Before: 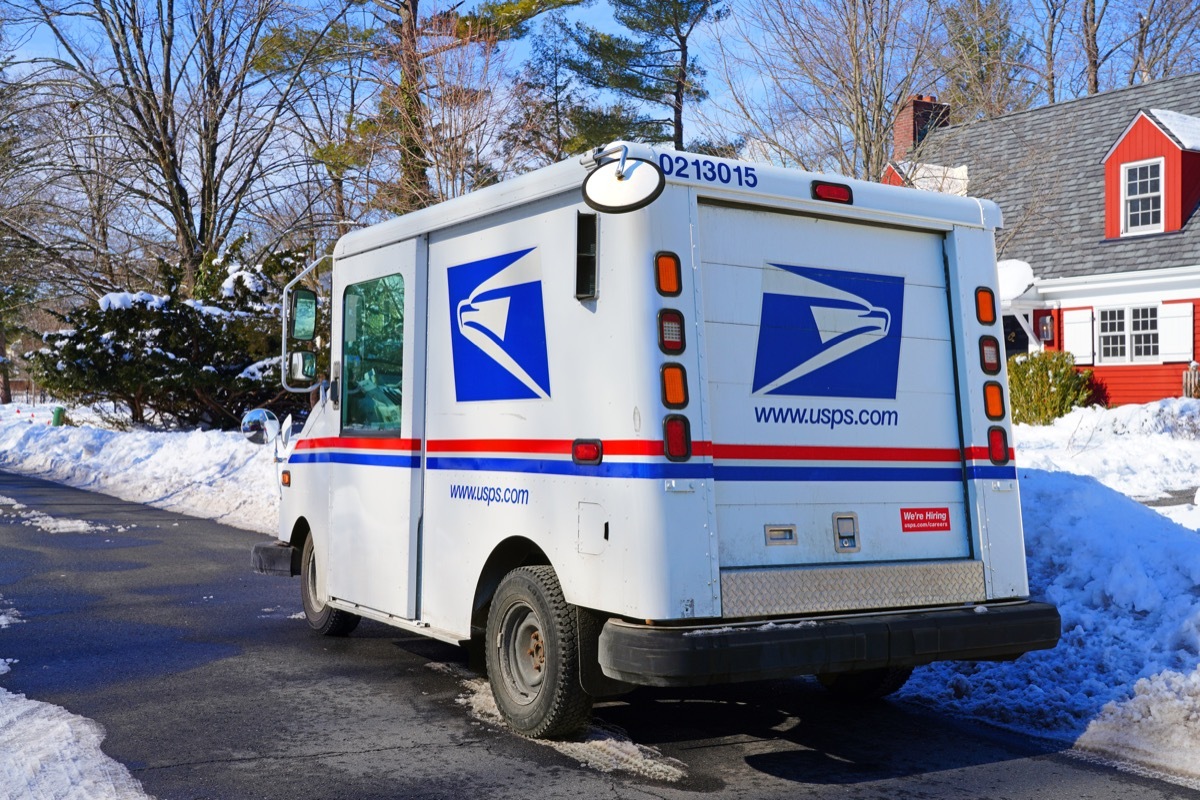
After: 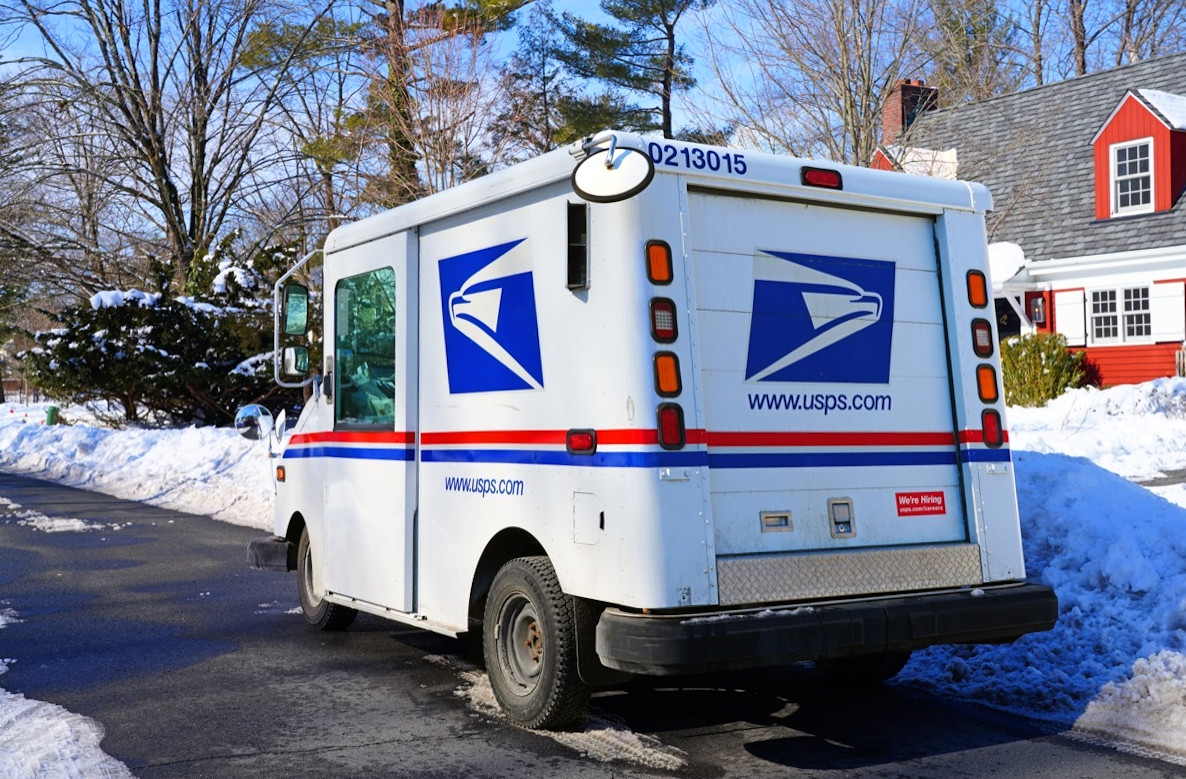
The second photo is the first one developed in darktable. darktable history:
tone equalizer: on, module defaults
rgb curve: curves: ch0 [(0, 0) (0.078, 0.051) (0.929, 0.956) (1, 1)], compensate middle gray true
rotate and perspective: rotation -1°, crop left 0.011, crop right 0.989, crop top 0.025, crop bottom 0.975
